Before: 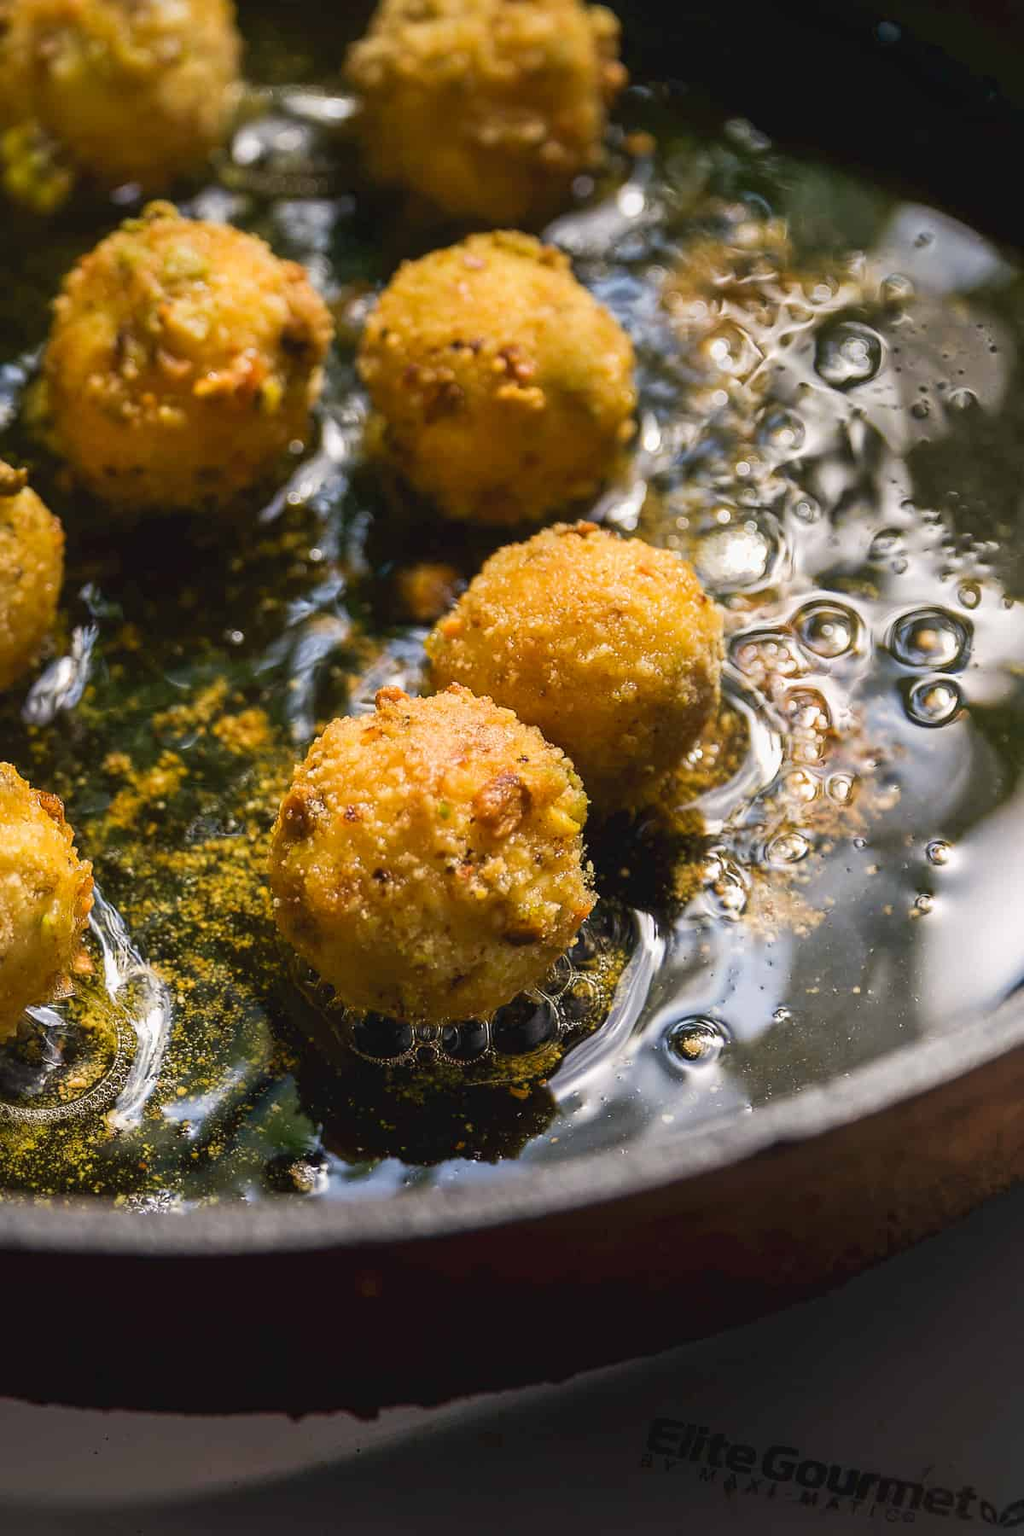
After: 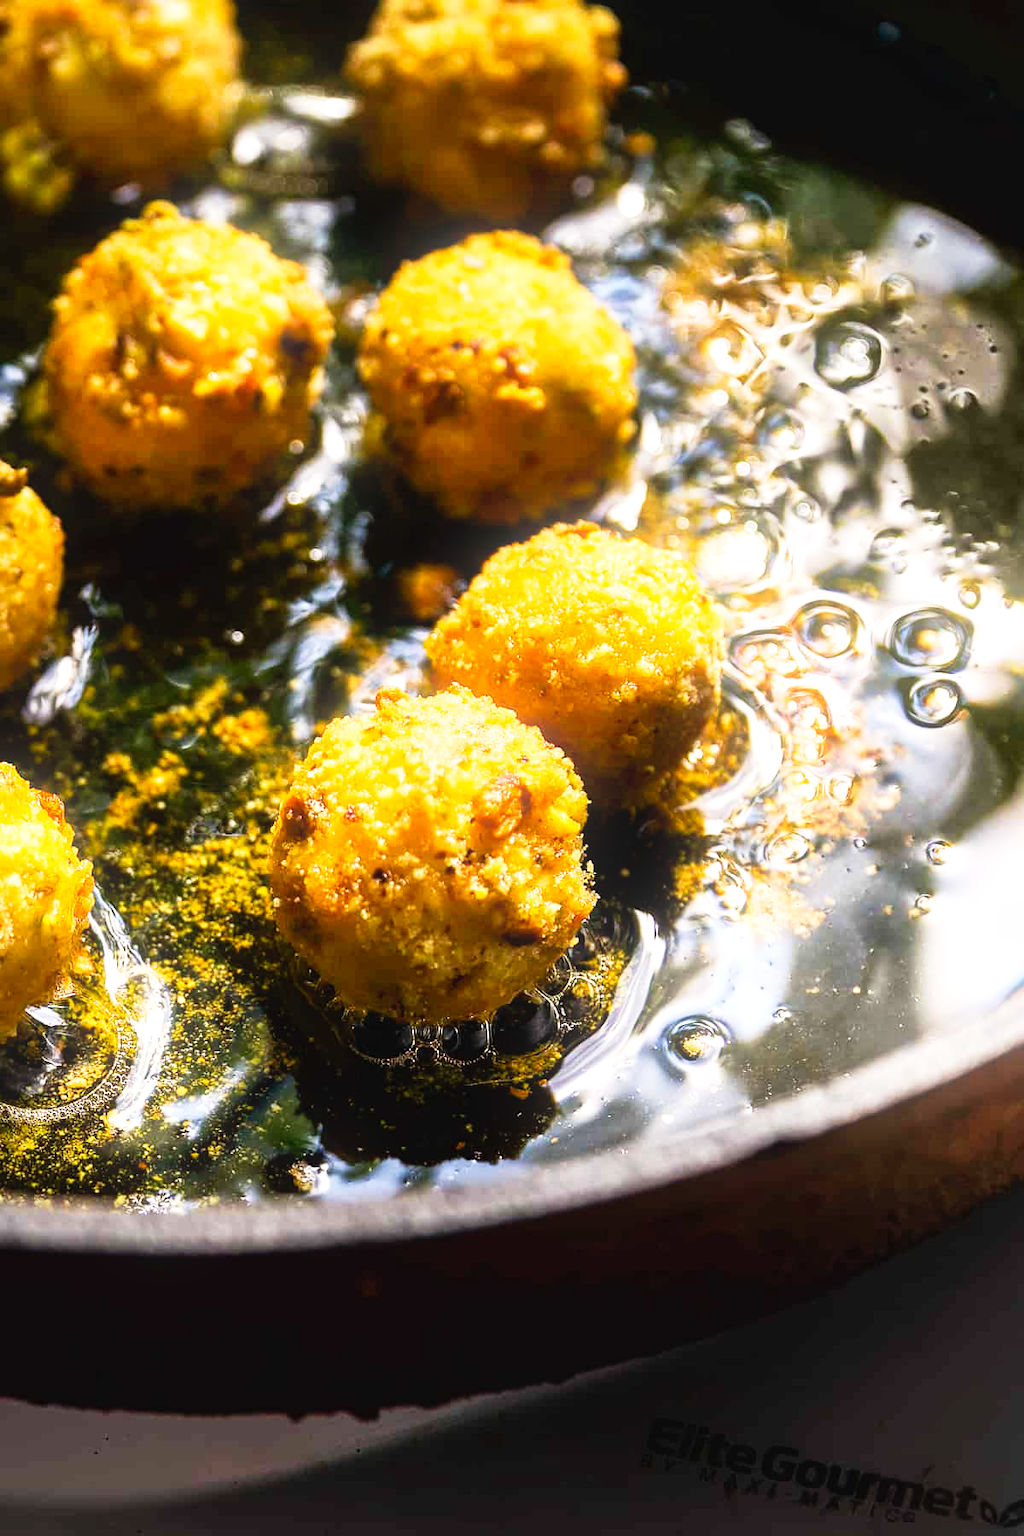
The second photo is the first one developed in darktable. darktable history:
exposure: black level correction 0, exposure 0.7 EV, compensate exposure bias true, compensate highlight preservation false
bloom: size 9%, threshold 100%, strength 7%
tone curve: curves: ch0 [(0, 0) (0.003, 0.008) (0.011, 0.008) (0.025, 0.011) (0.044, 0.017) (0.069, 0.026) (0.1, 0.039) (0.136, 0.054) (0.177, 0.093) (0.224, 0.15) (0.277, 0.21) (0.335, 0.285) (0.399, 0.366) (0.468, 0.462) (0.543, 0.564) (0.623, 0.679) (0.709, 0.79) (0.801, 0.883) (0.898, 0.95) (1, 1)], preserve colors none
